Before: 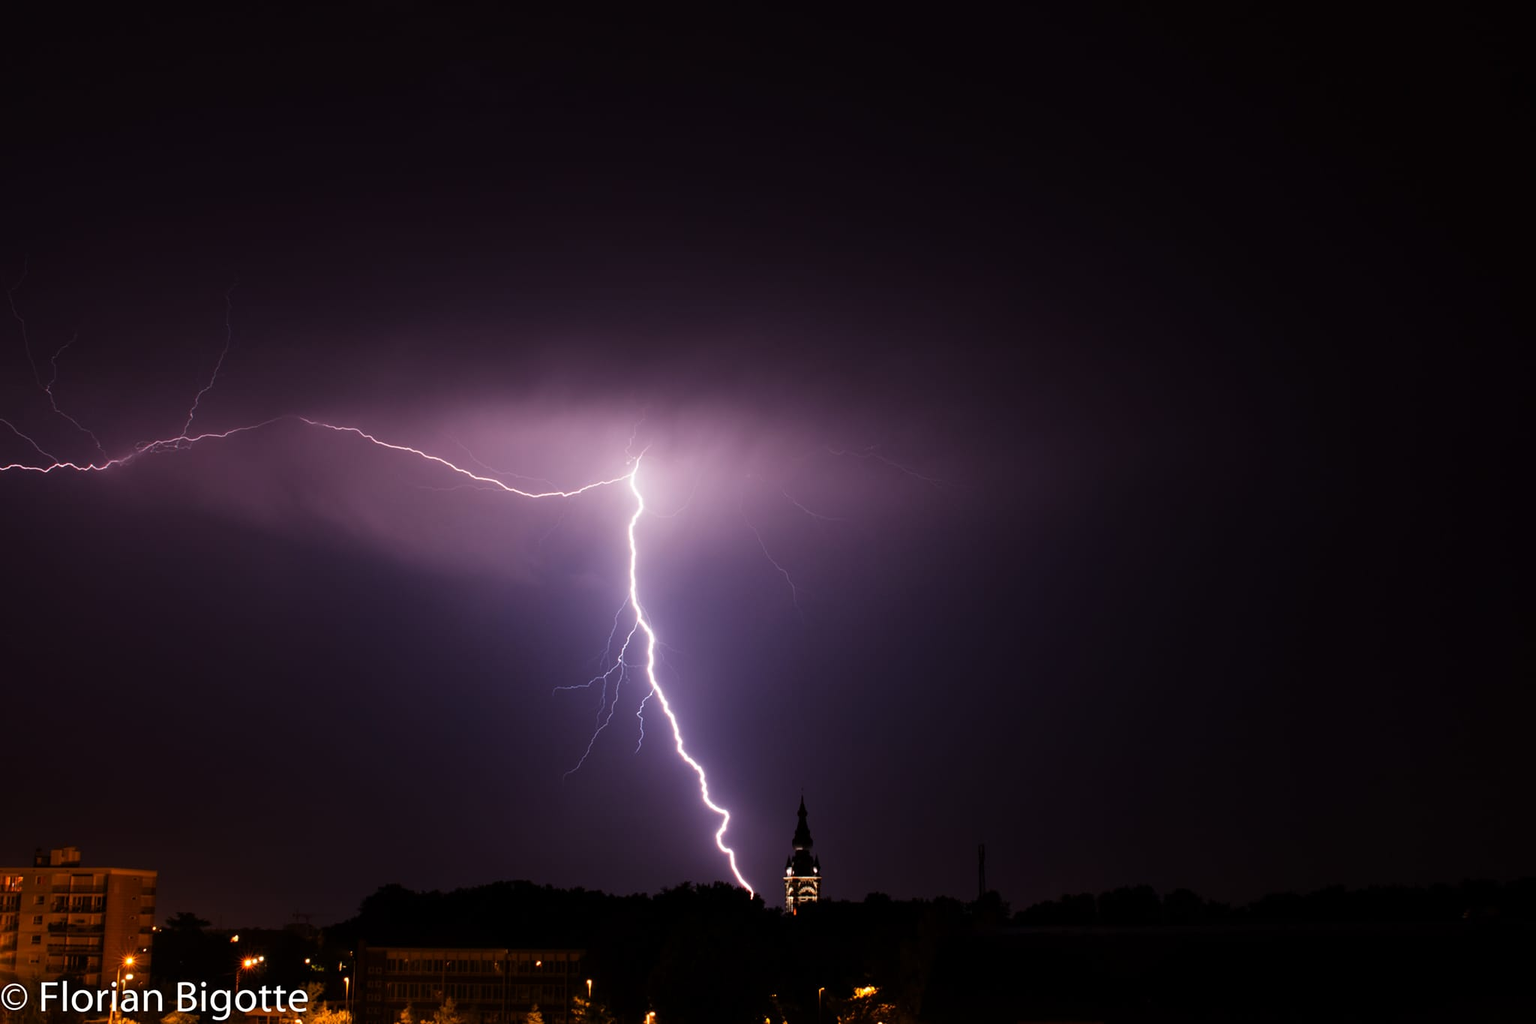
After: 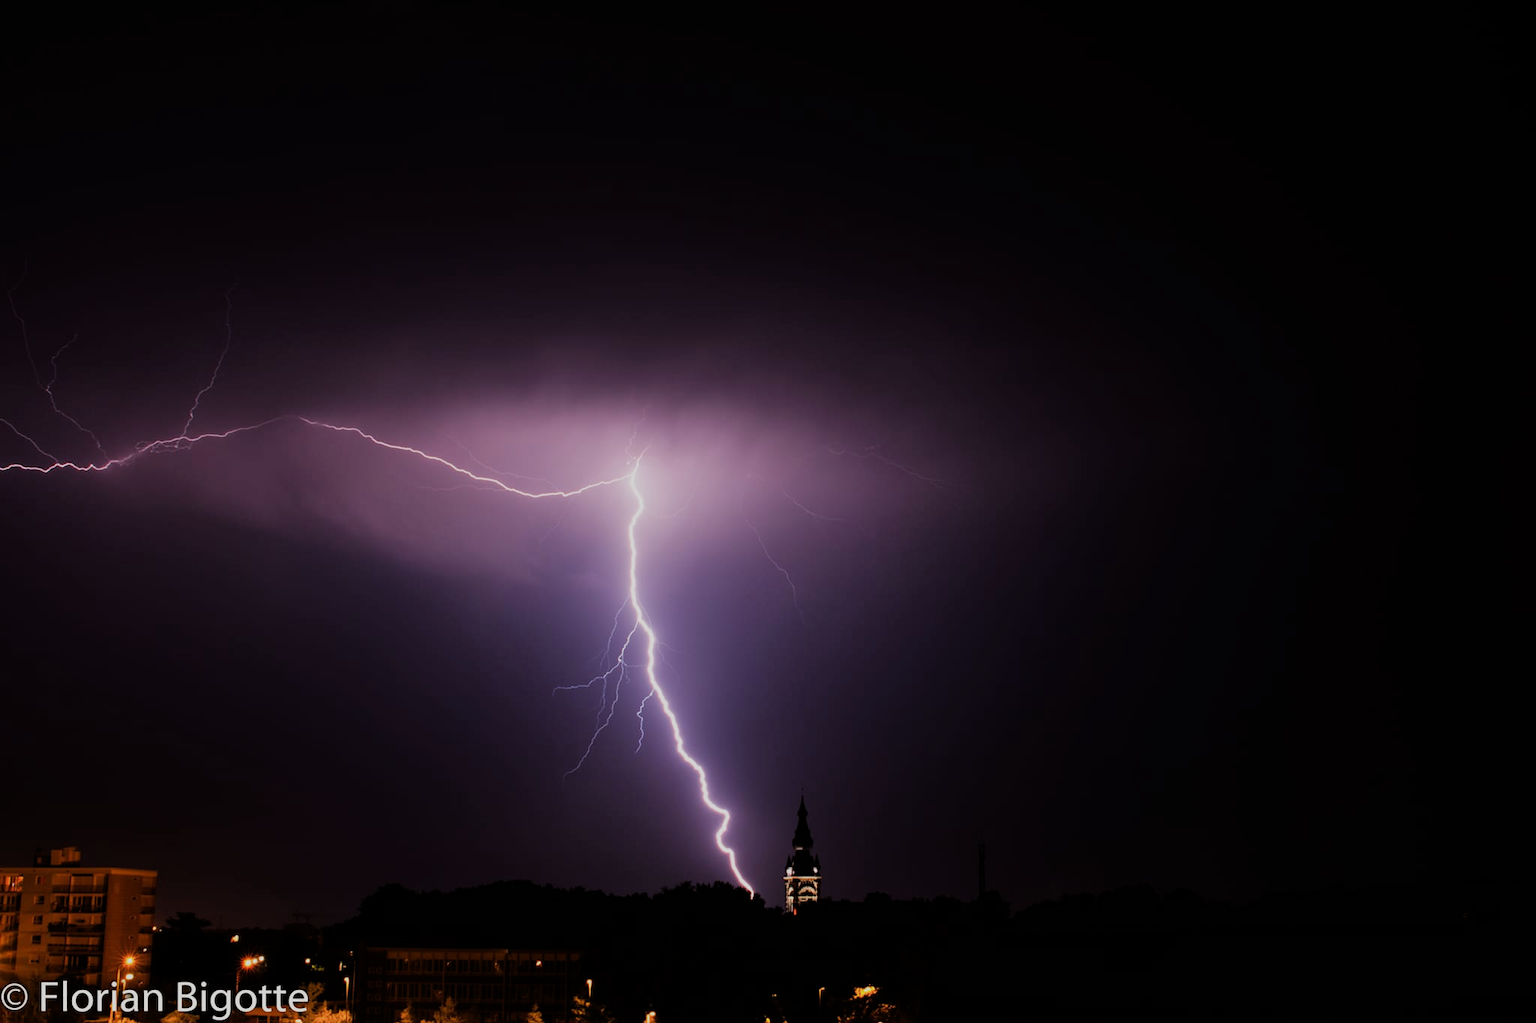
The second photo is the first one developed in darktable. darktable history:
filmic rgb: black relative exposure -16 EV, white relative exposure 6.18 EV, threshold 5.99 EV, hardness 5.24, iterations of high-quality reconstruction 10, enable highlight reconstruction true
shadows and highlights: shadows 6.62, soften with gaussian
